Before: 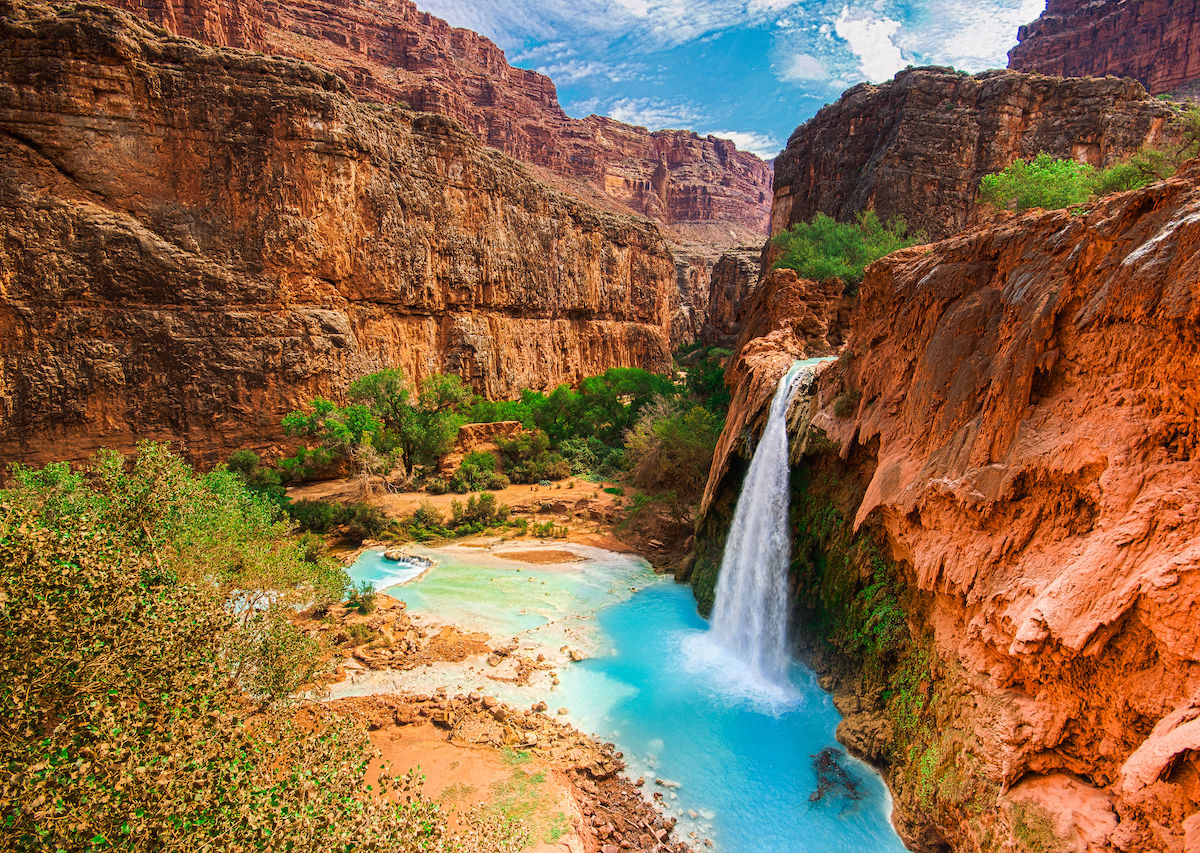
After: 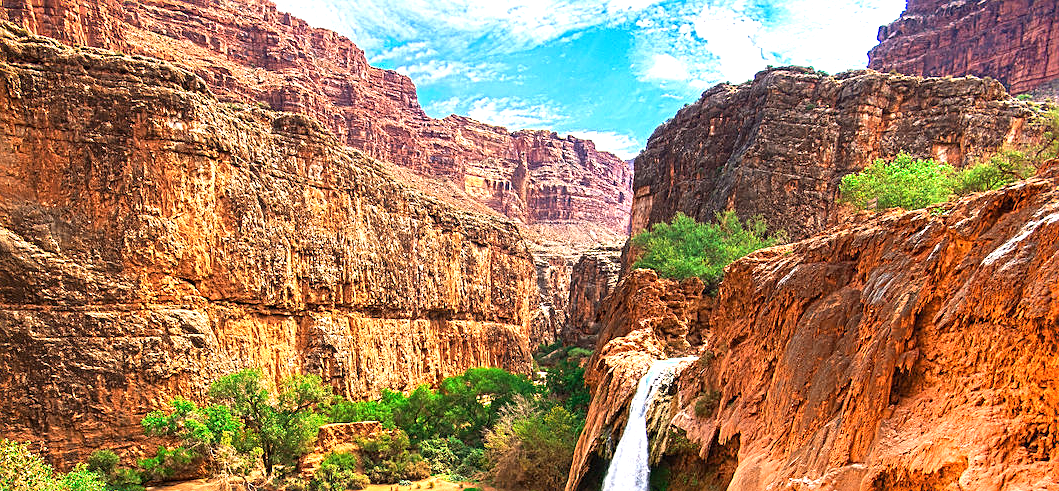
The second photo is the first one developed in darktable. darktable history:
exposure: black level correction 0, exposure 1.122 EV, compensate highlight preservation false
sharpen: on, module defaults
crop and rotate: left 11.698%, bottom 42.387%
